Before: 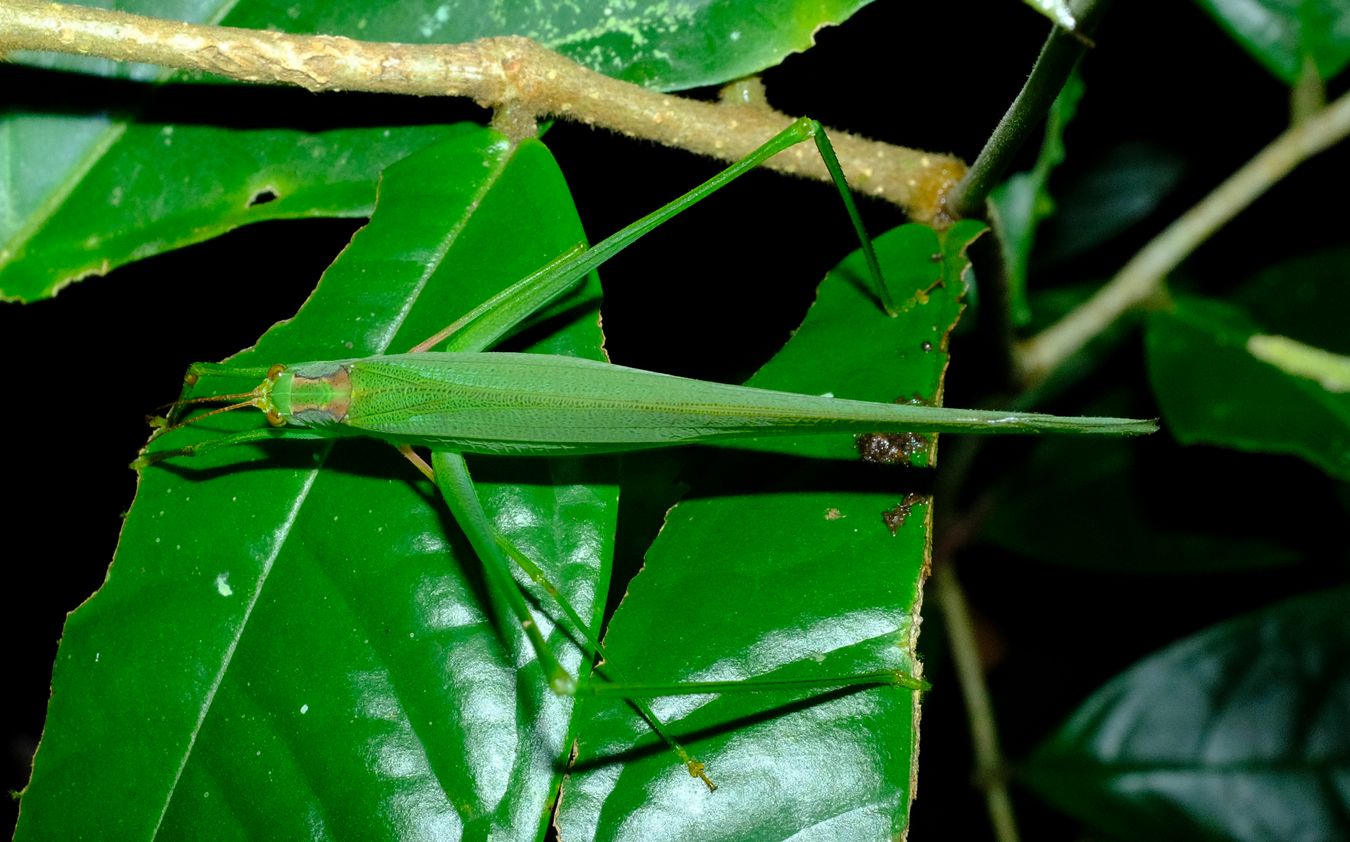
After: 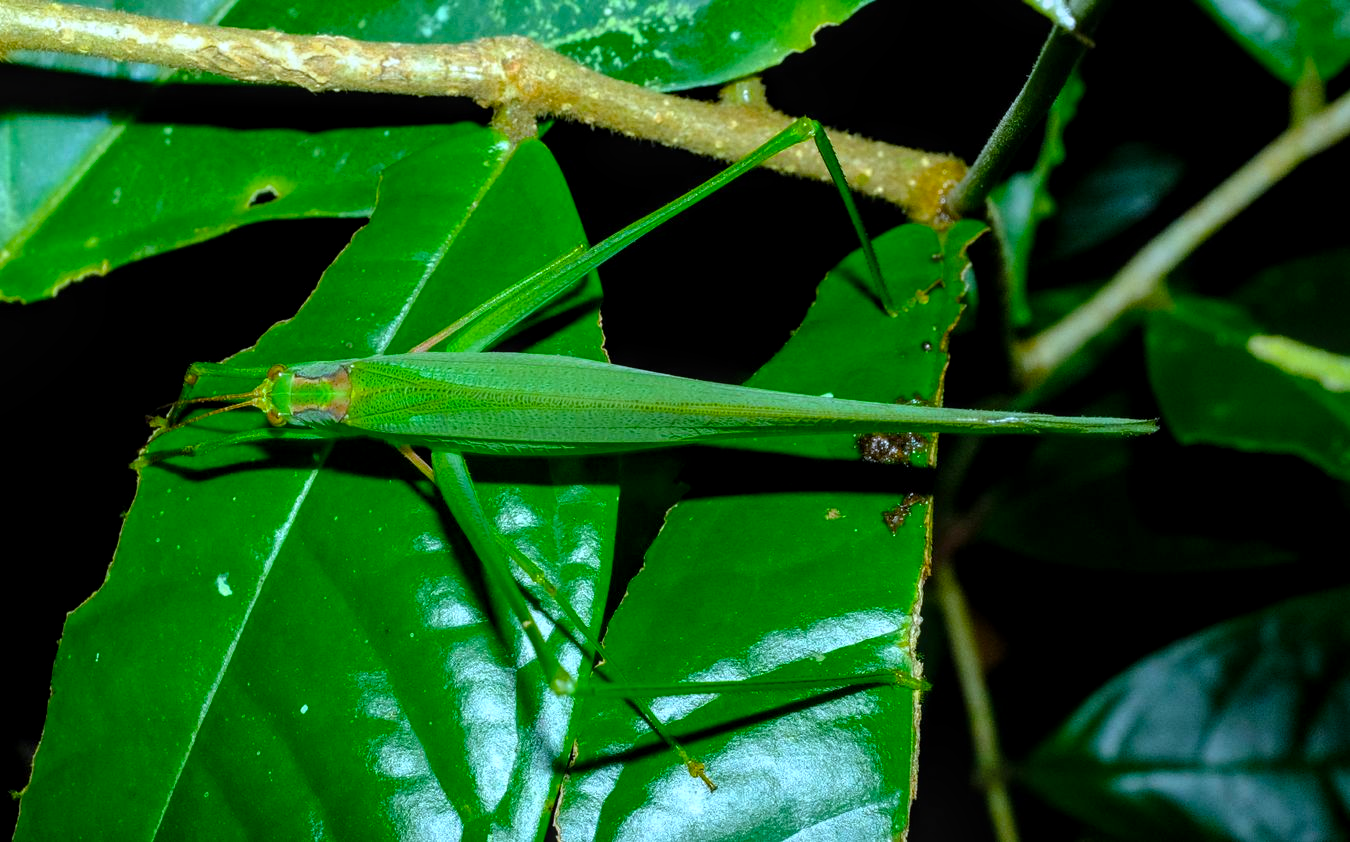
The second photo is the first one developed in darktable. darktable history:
color balance rgb: perceptual saturation grading › global saturation 25%, global vibrance 20%
white balance: red 0.931, blue 1.11
local contrast: on, module defaults
